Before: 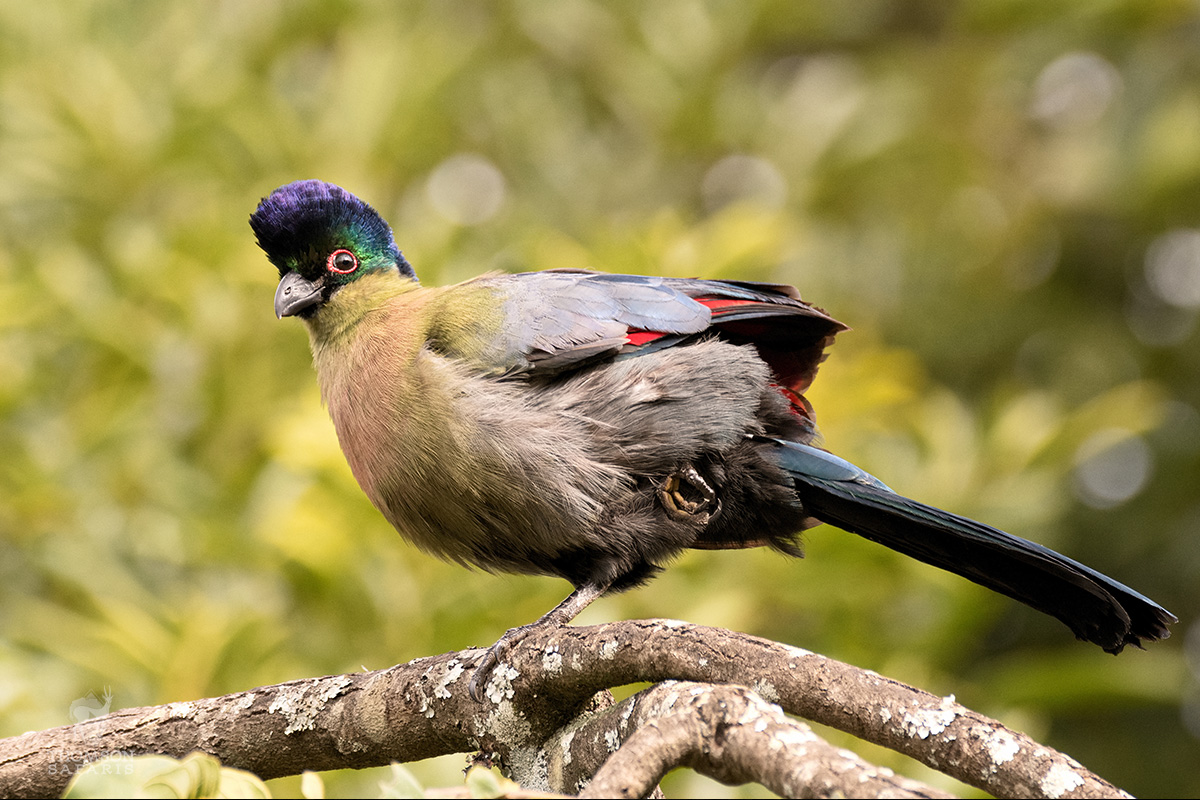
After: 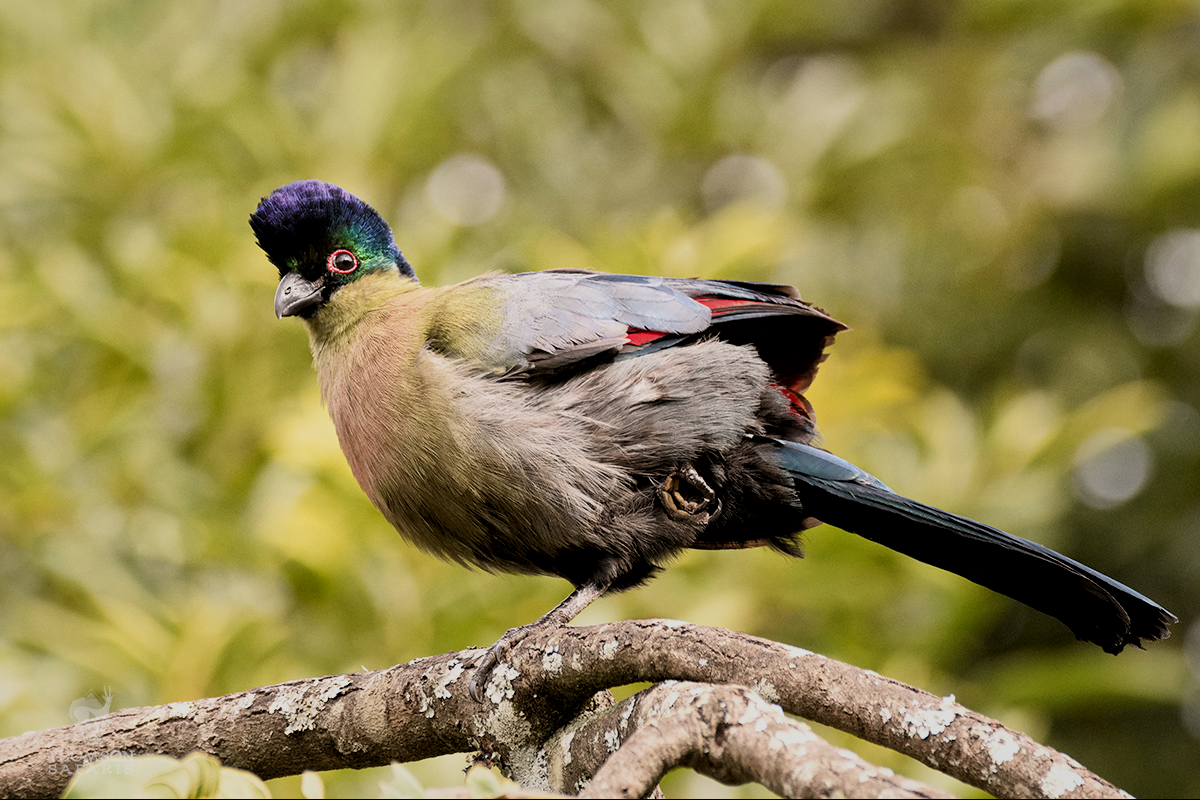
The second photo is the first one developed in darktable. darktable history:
local contrast: mode bilateral grid, contrast 20, coarseness 99, detail 150%, midtone range 0.2
filmic rgb: black relative exposure -7.65 EV, white relative exposure 4.56 EV, hardness 3.61
